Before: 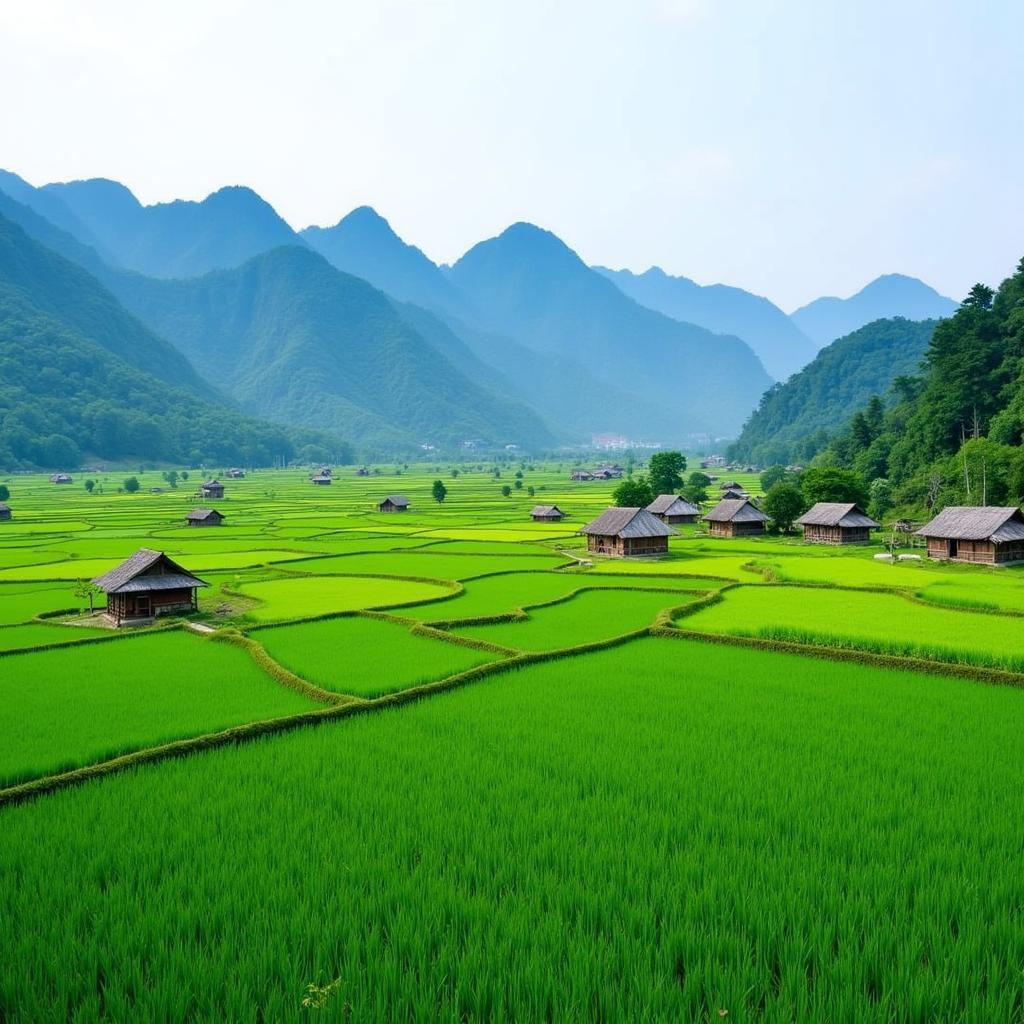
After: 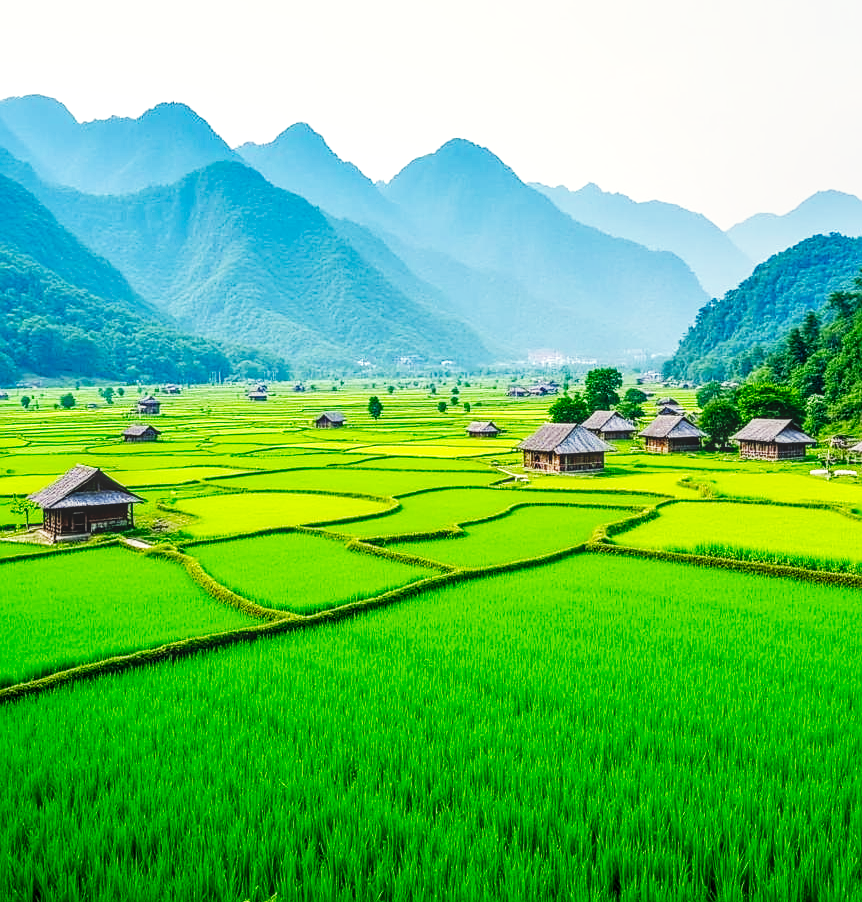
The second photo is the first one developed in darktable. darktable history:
local contrast: highlights 3%, shadows 1%, detail 133%
exposure: exposure -0.361 EV, compensate highlight preservation false
color correction: highlights a* 0.628, highlights b* 2.8, saturation 1.06
sharpen: on, module defaults
crop: left 6.263%, top 8.241%, right 9.542%, bottom 3.622%
base curve: curves: ch0 [(0, 0) (0.007, 0.004) (0.027, 0.03) (0.046, 0.07) (0.207, 0.54) (0.442, 0.872) (0.673, 0.972) (1, 1)], preserve colors none
shadows and highlights: shadows 36.73, highlights -26.85, soften with gaussian
